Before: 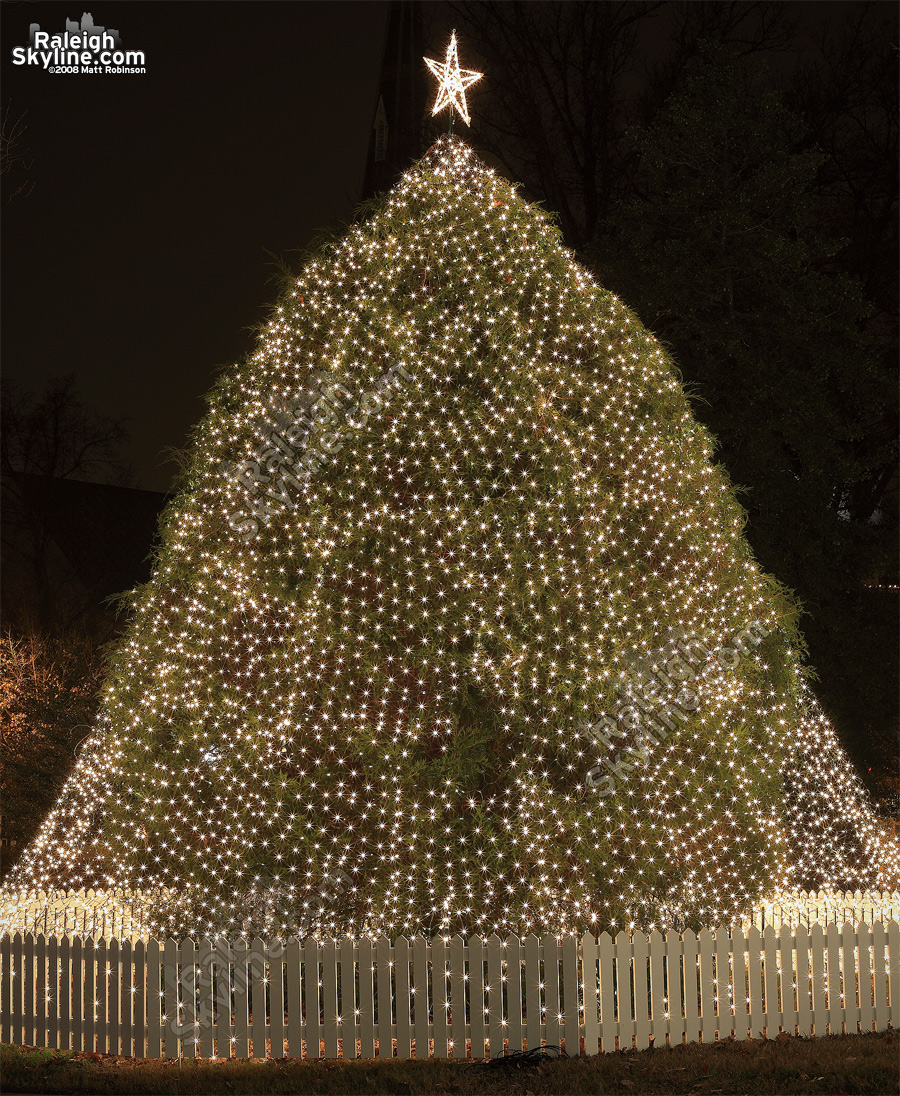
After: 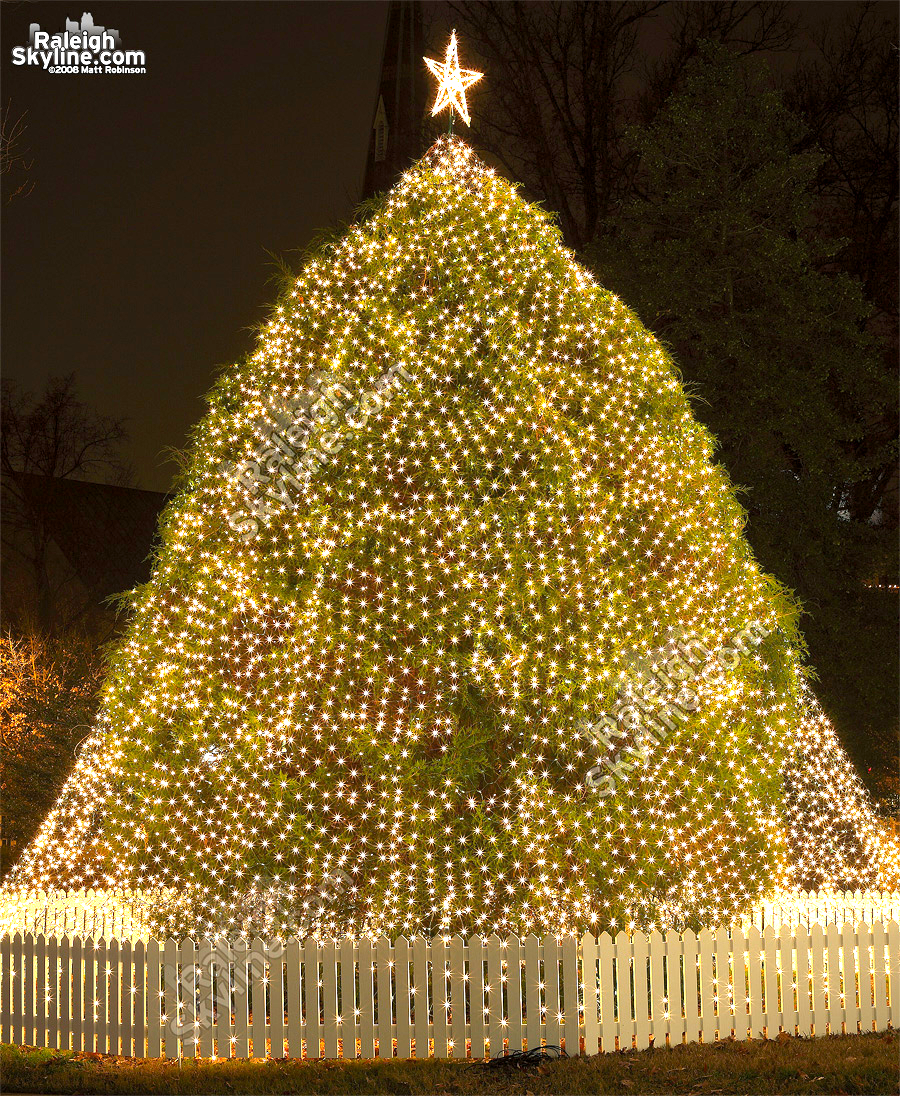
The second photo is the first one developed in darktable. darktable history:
color balance rgb: perceptual saturation grading › global saturation 30%, global vibrance 20%
exposure: black level correction 0.001, exposure 1.398 EV, compensate exposure bias true, compensate highlight preservation false
